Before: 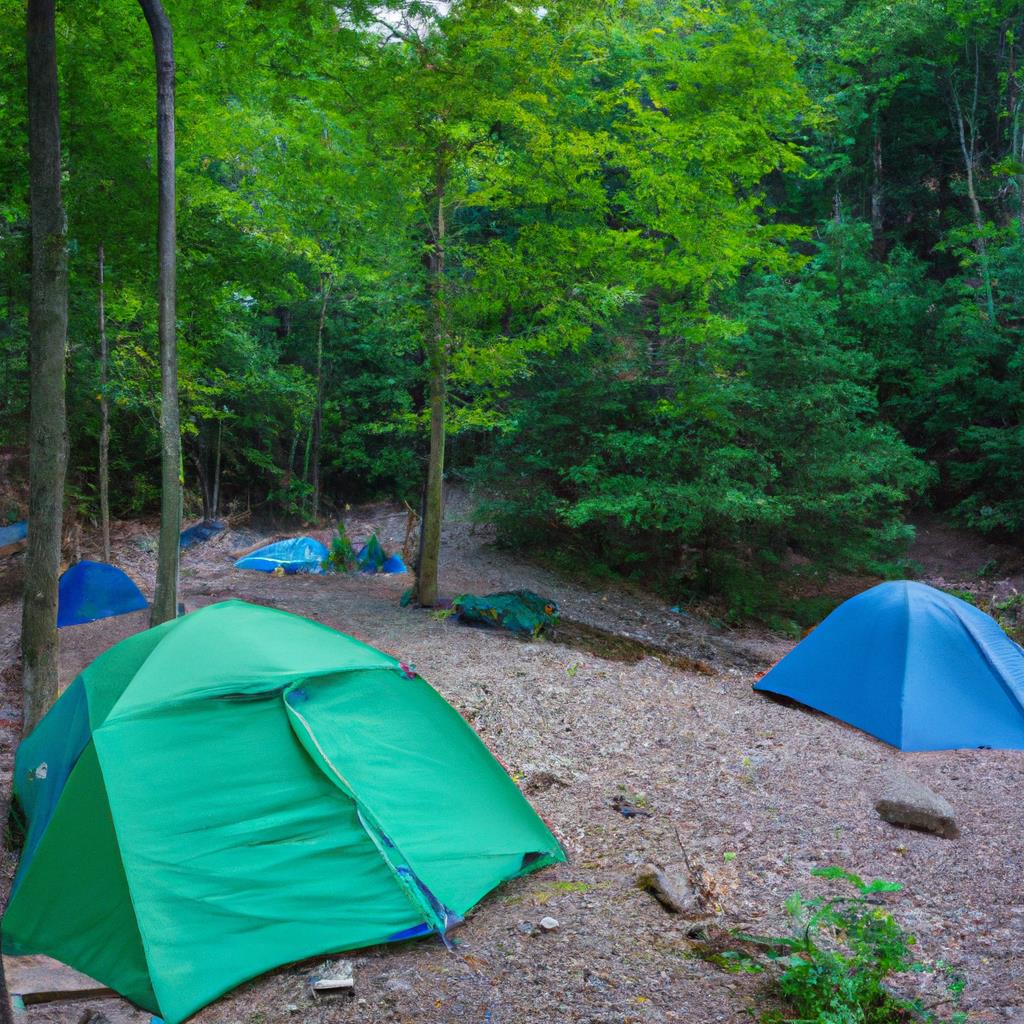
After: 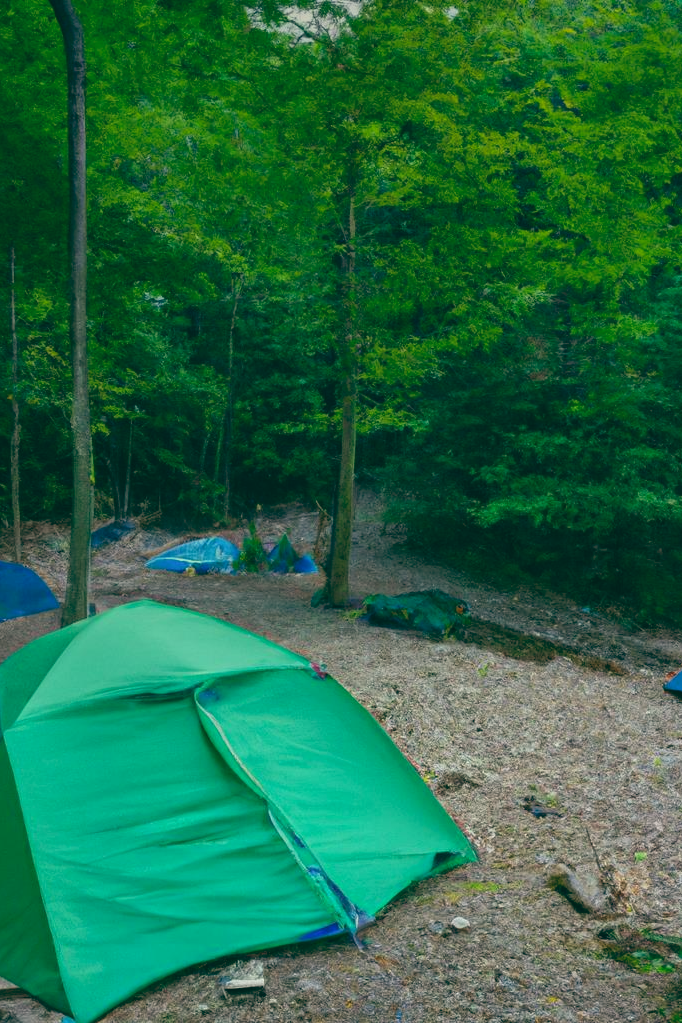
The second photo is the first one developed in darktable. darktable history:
crop and rotate: left 8.786%, right 24.548%
graduated density: on, module defaults
color balance: lift [1.005, 0.99, 1.007, 1.01], gamma [1, 1.034, 1.032, 0.966], gain [0.873, 1.055, 1.067, 0.933]
